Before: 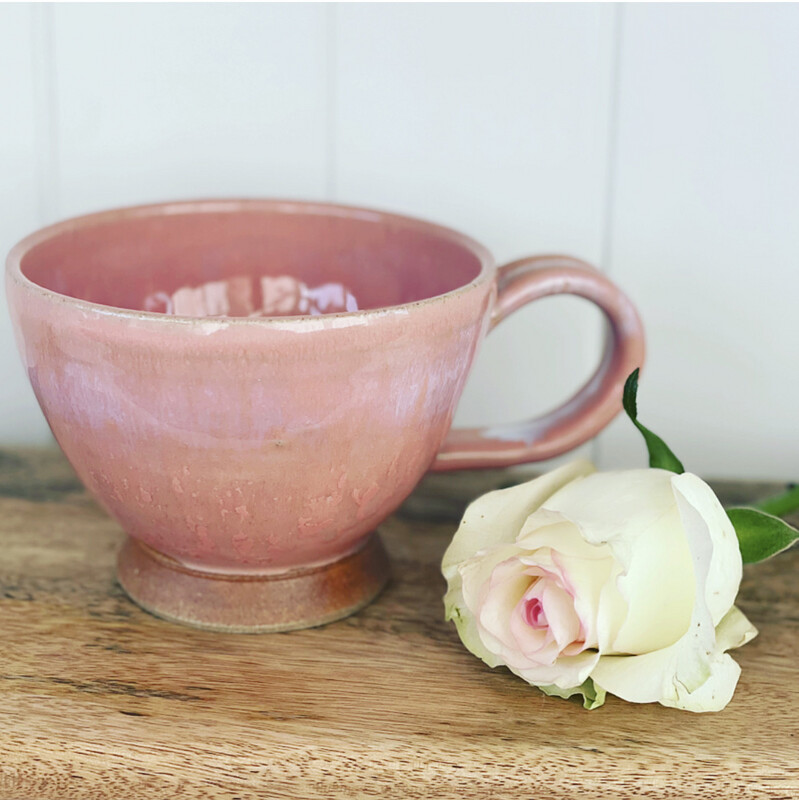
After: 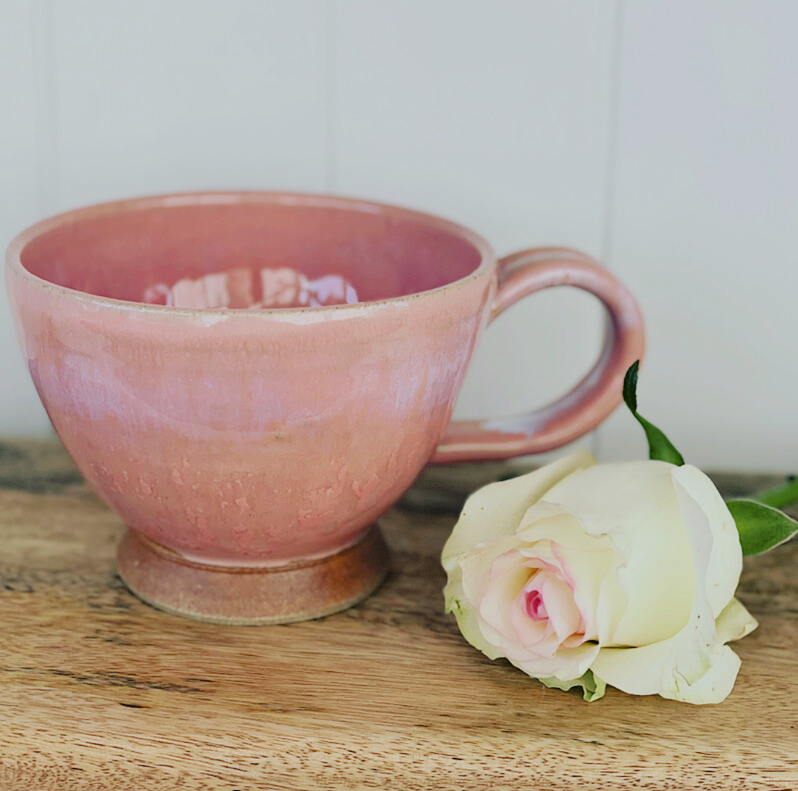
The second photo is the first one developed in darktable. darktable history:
filmic rgb: black relative exposure -7.65 EV, white relative exposure 4.56 EV, hardness 3.61, color science v6 (2022)
haze removal: compatibility mode true, adaptive false
crop: top 1.049%, right 0.001%
